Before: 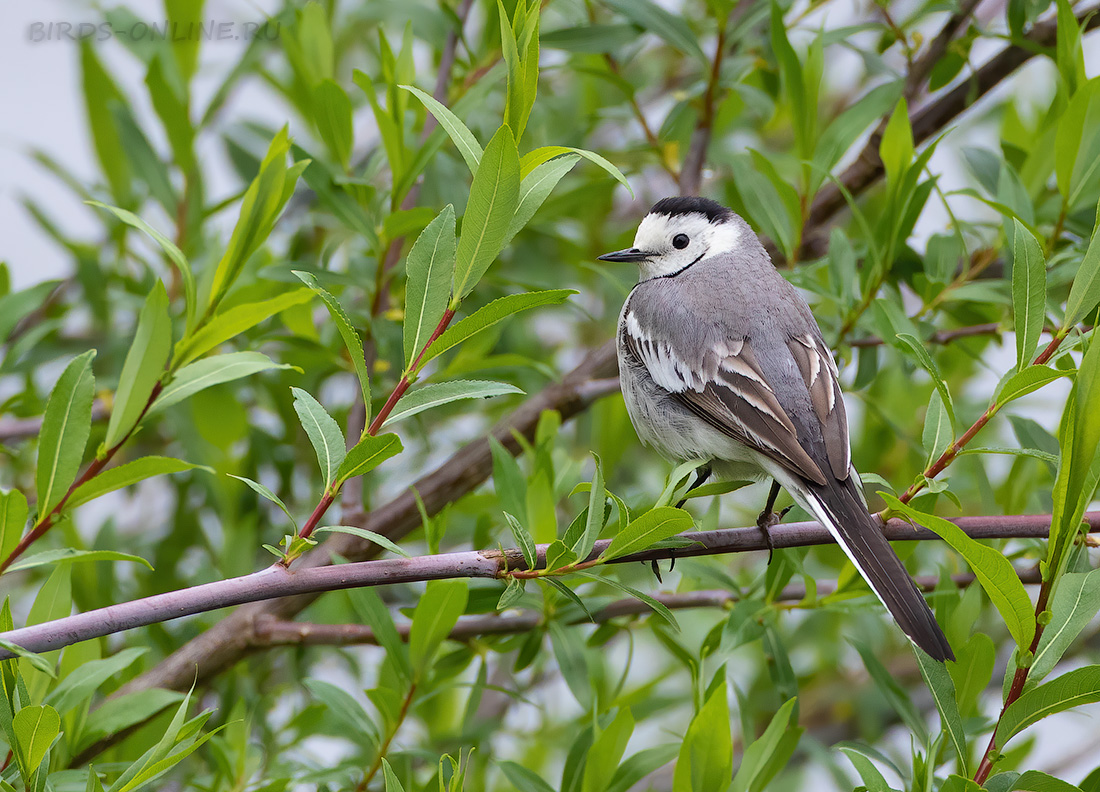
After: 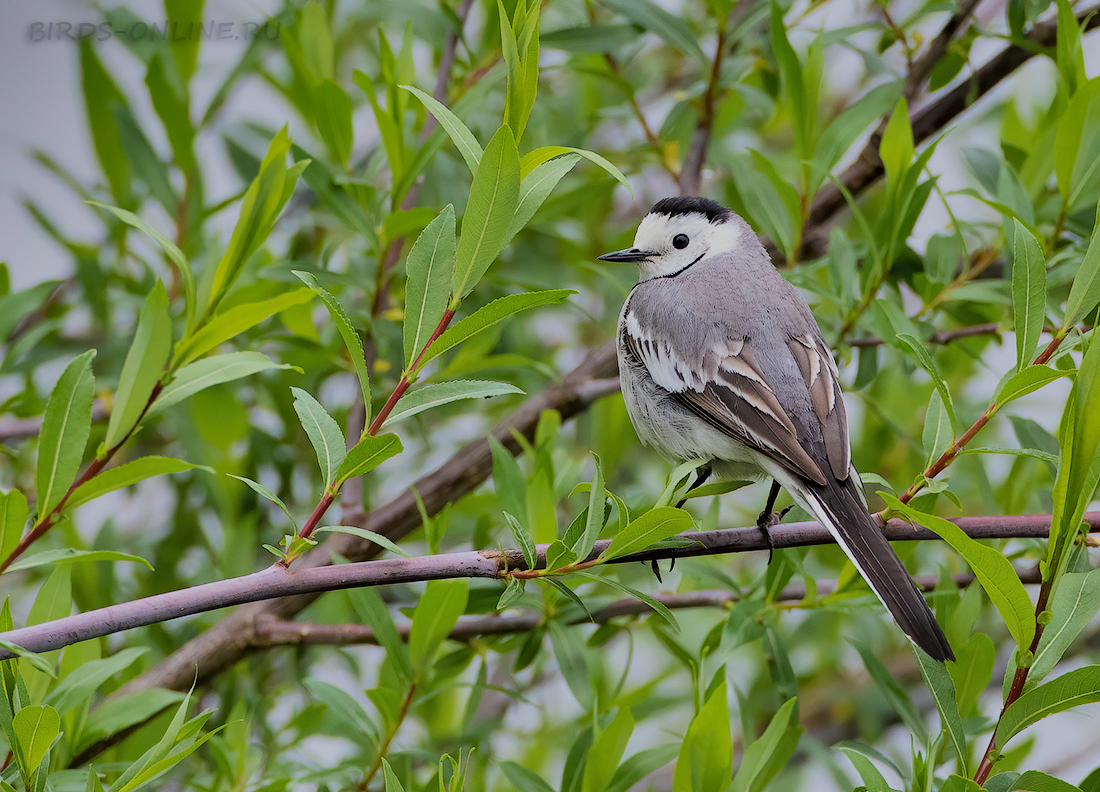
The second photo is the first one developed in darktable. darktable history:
bloom: size 5%, threshold 95%, strength 15%
shadows and highlights: shadows 19.13, highlights -83.41, soften with gaussian
filmic rgb: black relative exposure -7.15 EV, white relative exposure 5.36 EV, hardness 3.02, color science v6 (2022)
